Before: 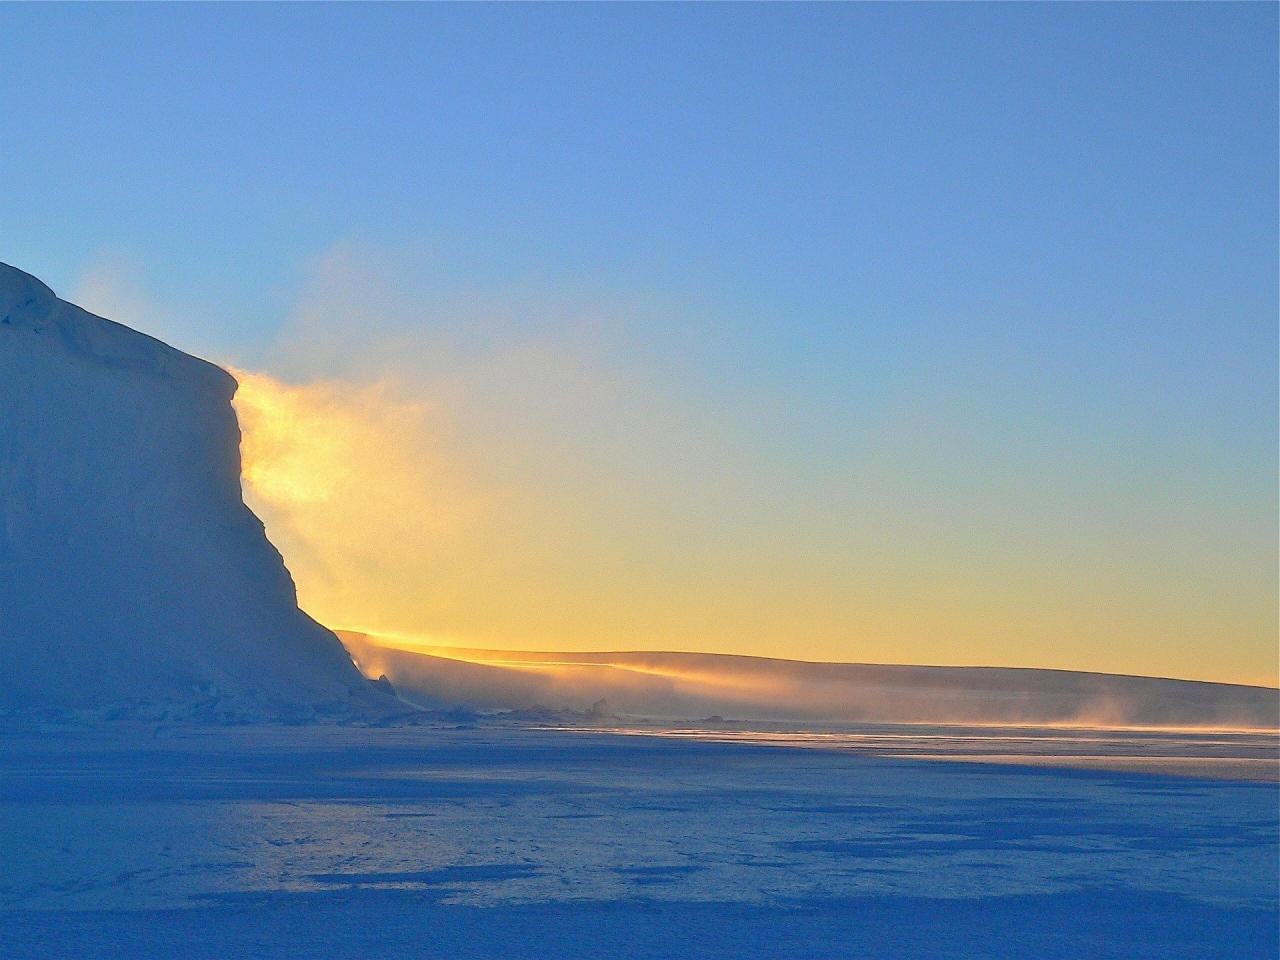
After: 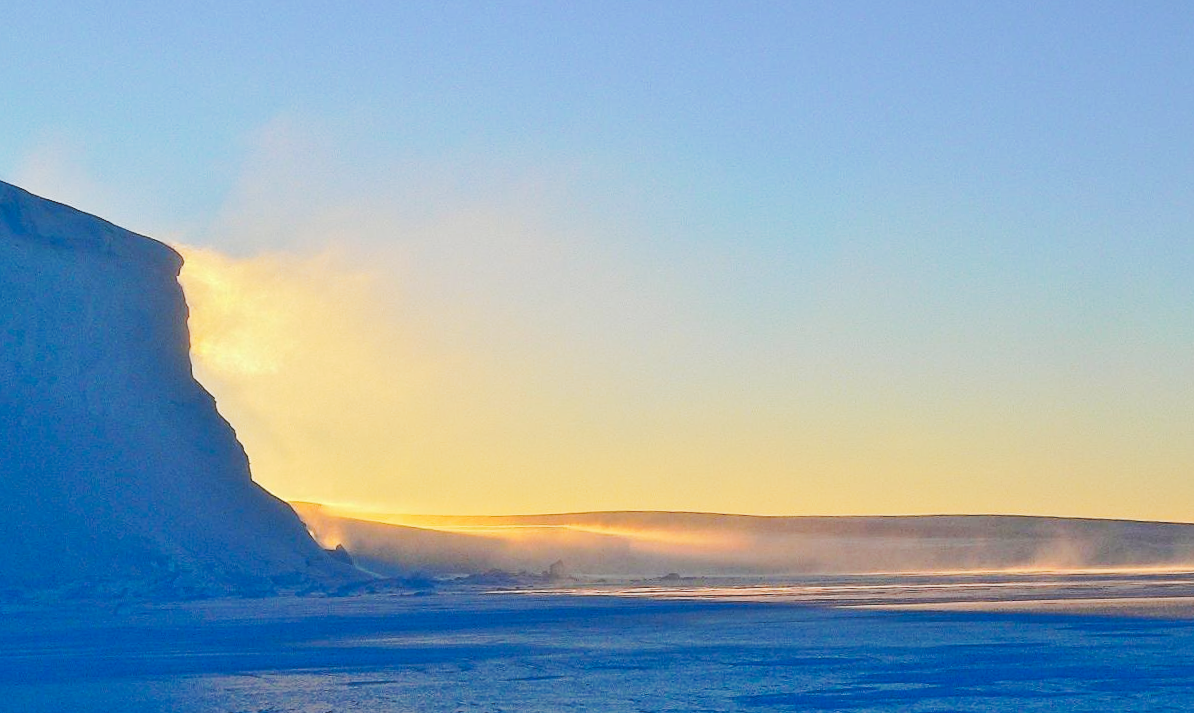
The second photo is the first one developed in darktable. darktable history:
crop and rotate: left 1.814%, top 12.818%, right 0.25%, bottom 9.225%
tone curve: curves: ch0 [(0, 0) (0.003, 0.174) (0.011, 0.178) (0.025, 0.182) (0.044, 0.185) (0.069, 0.191) (0.1, 0.194) (0.136, 0.199) (0.177, 0.219) (0.224, 0.246) (0.277, 0.284) (0.335, 0.35) (0.399, 0.43) (0.468, 0.539) (0.543, 0.637) (0.623, 0.711) (0.709, 0.799) (0.801, 0.865) (0.898, 0.914) (1, 1)], preserve colors none
rotate and perspective: rotation -2.12°, lens shift (vertical) 0.009, lens shift (horizontal) -0.008, automatic cropping original format, crop left 0.036, crop right 0.964, crop top 0.05, crop bottom 0.959
